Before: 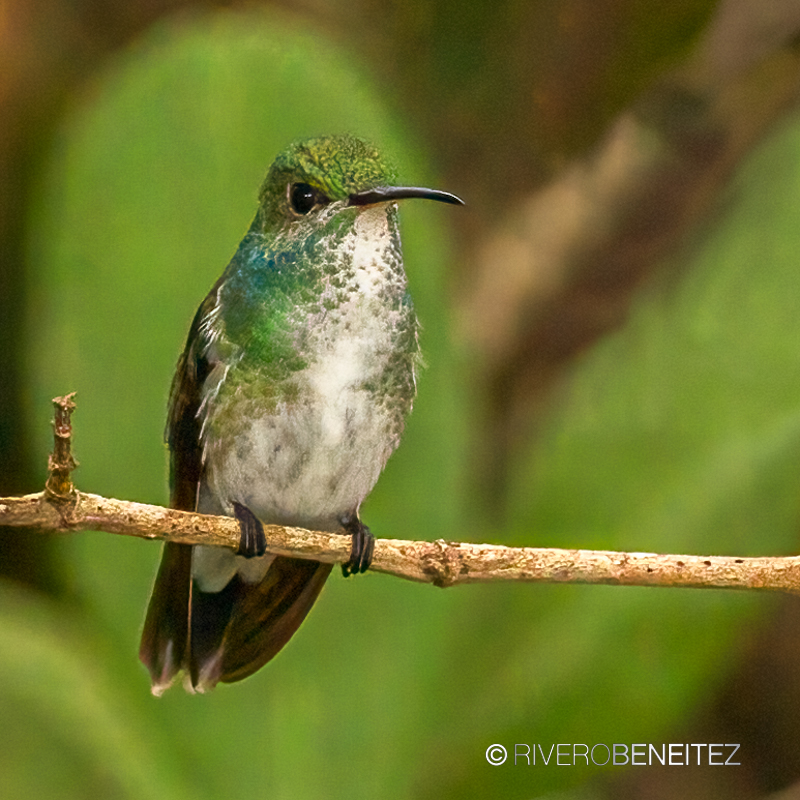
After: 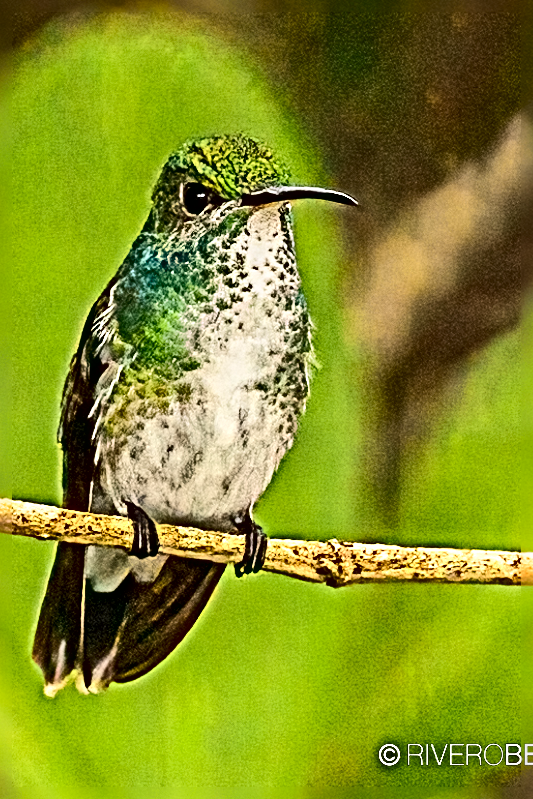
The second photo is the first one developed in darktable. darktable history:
color calibration: illuminant same as pipeline (D50), x 0.346, y 0.359, temperature 5002.42 K
sharpen: radius 6.3, amount 1.8, threshold 0
crop and rotate: left 13.537%, right 19.796%
tone curve: curves: ch0 [(0, 0.011) (0.104, 0.085) (0.236, 0.234) (0.398, 0.507) (0.472, 0.62) (0.641, 0.773) (0.835, 0.883) (1, 0.961)]; ch1 [(0, 0) (0.353, 0.344) (0.43, 0.401) (0.479, 0.476) (0.502, 0.504) (0.54, 0.542) (0.602, 0.613) (0.638, 0.668) (0.693, 0.727) (1, 1)]; ch2 [(0, 0) (0.34, 0.314) (0.434, 0.43) (0.5, 0.506) (0.528, 0.534) (0.55, 0.567) (0.595, 0.613) (0.644, 0.729) (1, 1)], color space Lab, independent channels, preserve colors none
shadows and highlights: shadows 0, highlights 40
exposure: exposure 0.191 EV, compensate highlight preservation false
local contrast: mode bilateral grid, contrast 20, coarseness 50, detail 130%, midtone range 0.2
graduated density: rotation -0.352°, offset 57.64
